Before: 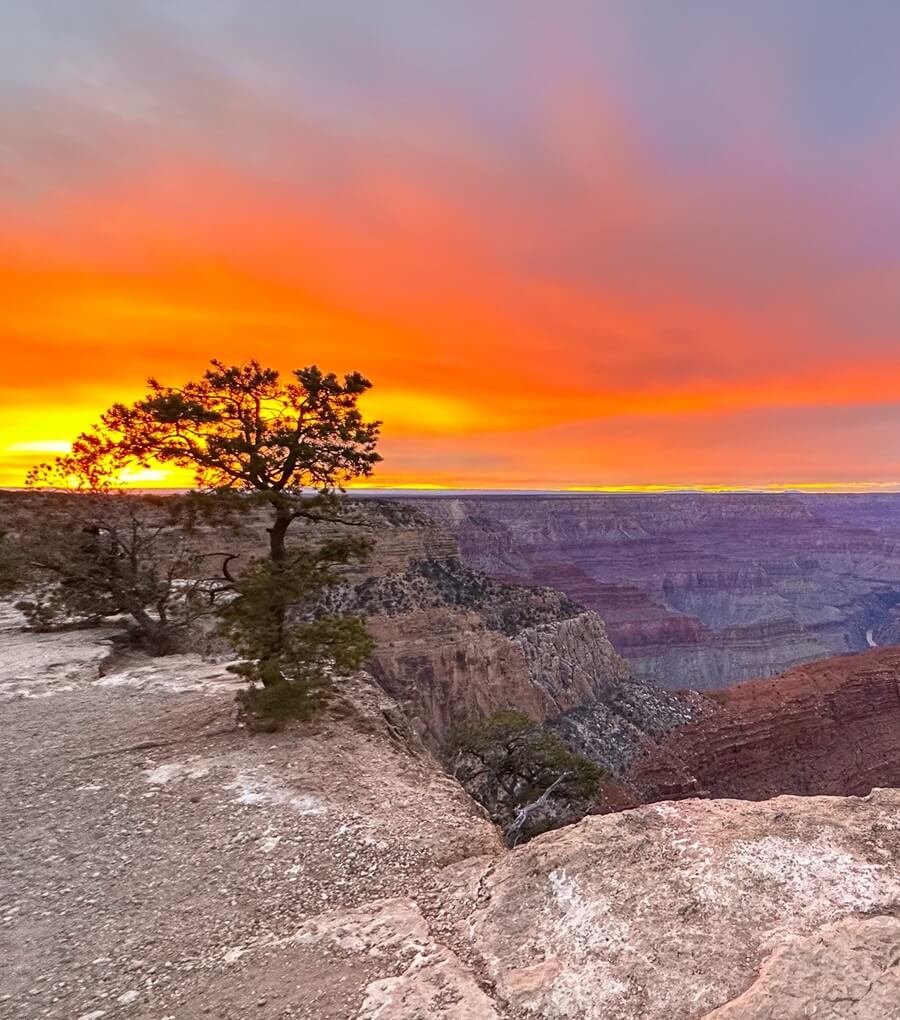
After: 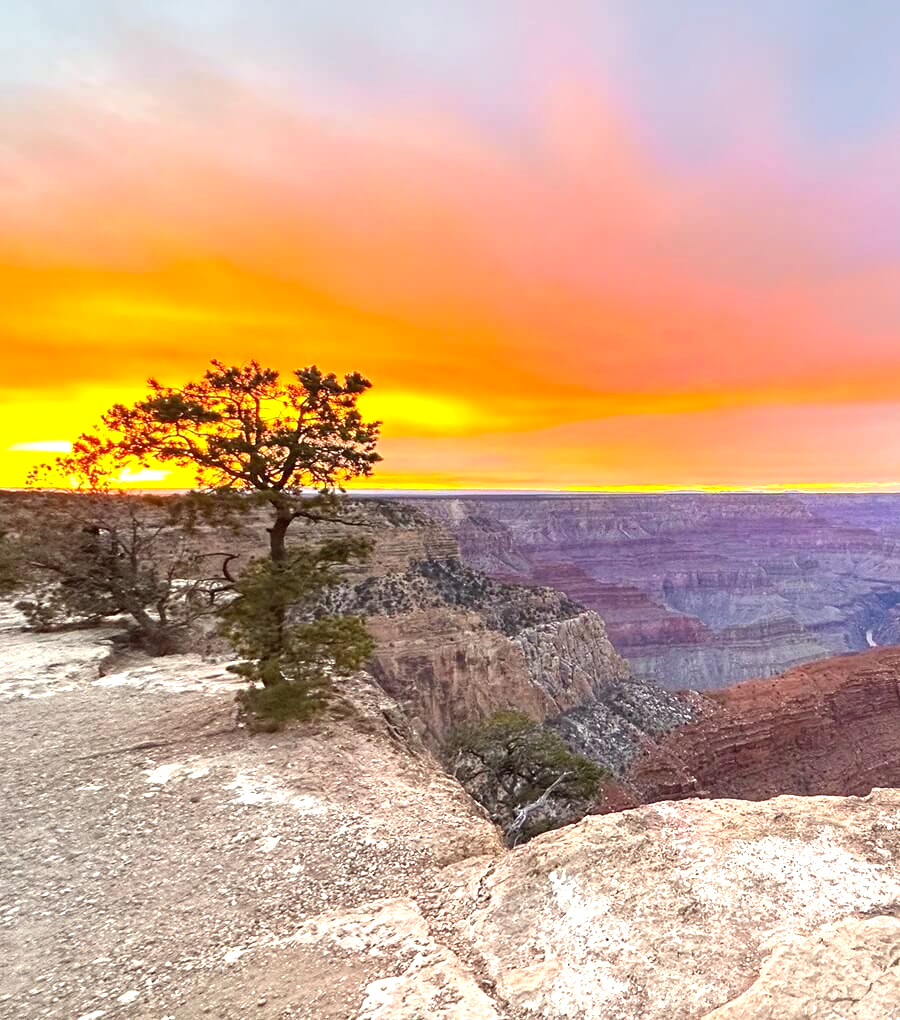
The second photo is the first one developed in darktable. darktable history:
color correction: highlights a* -4.28, highlights b* 6.53
exposure: exposure 0.943 EV, compensate highlight preservation false
white balance: red 0.986, blue 1.01
